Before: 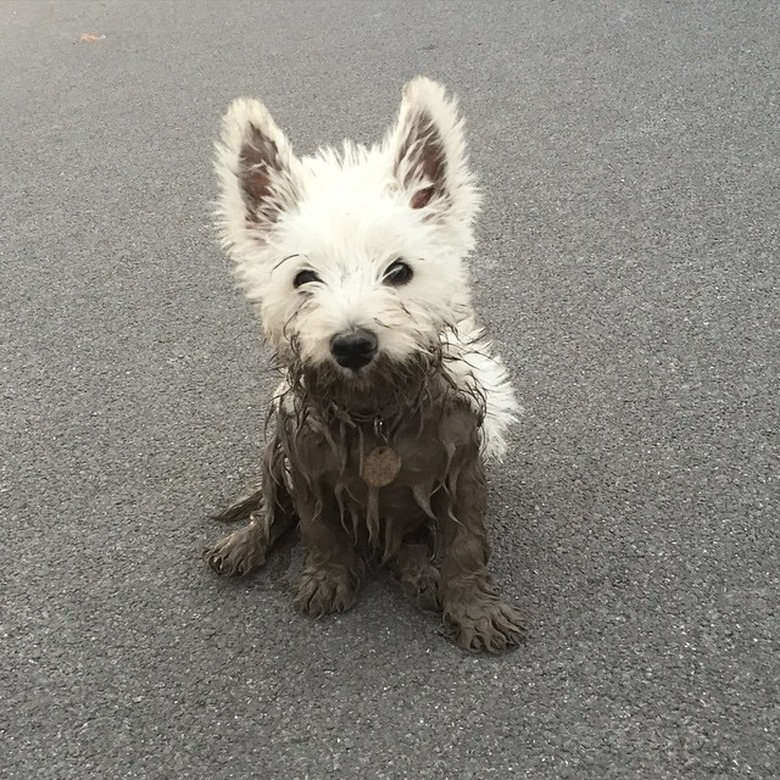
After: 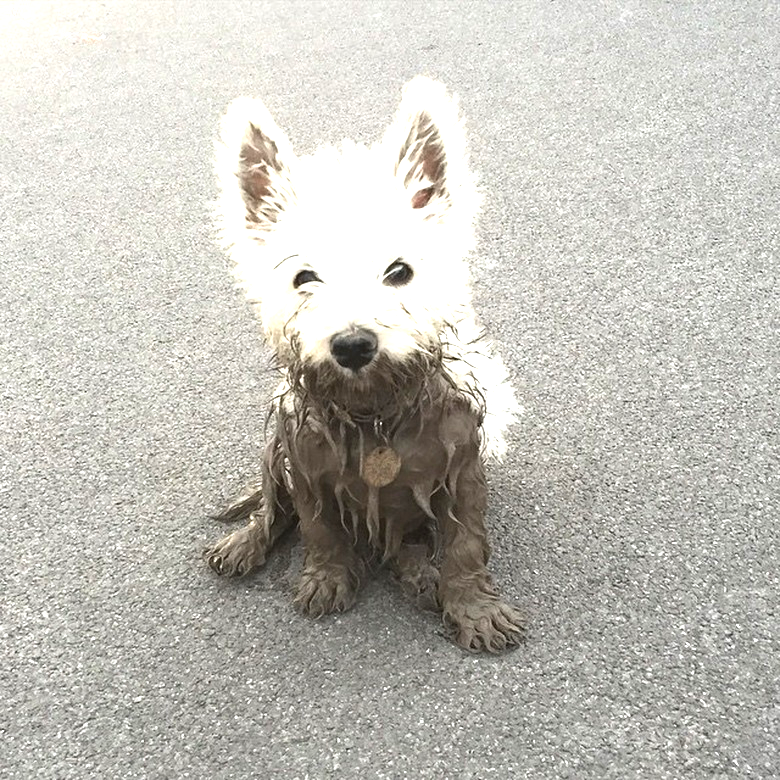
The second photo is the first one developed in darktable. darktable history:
exposure: black level correction 0, exposure 1.279 EV, compensate highlight preservation false
